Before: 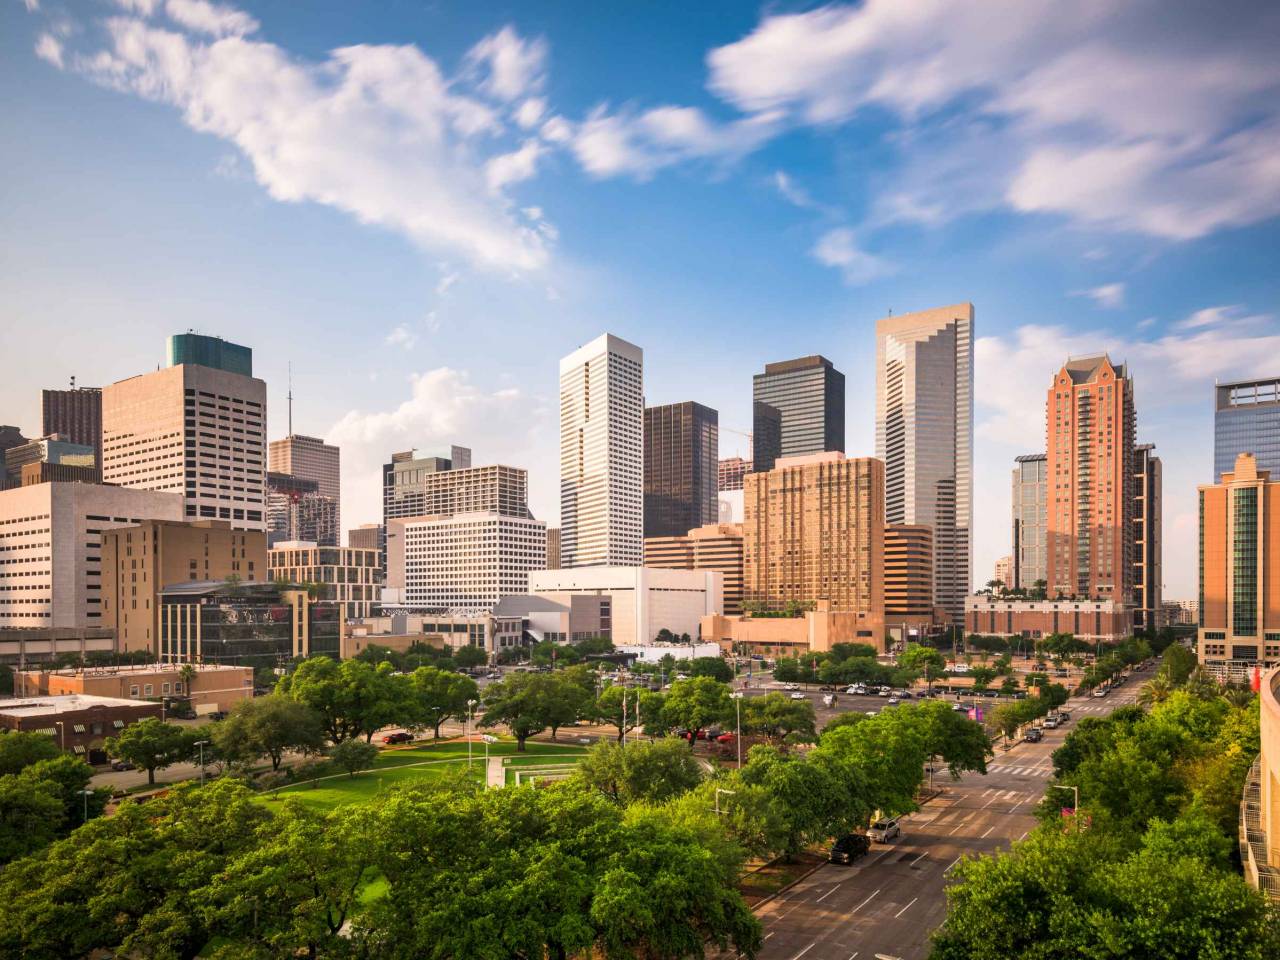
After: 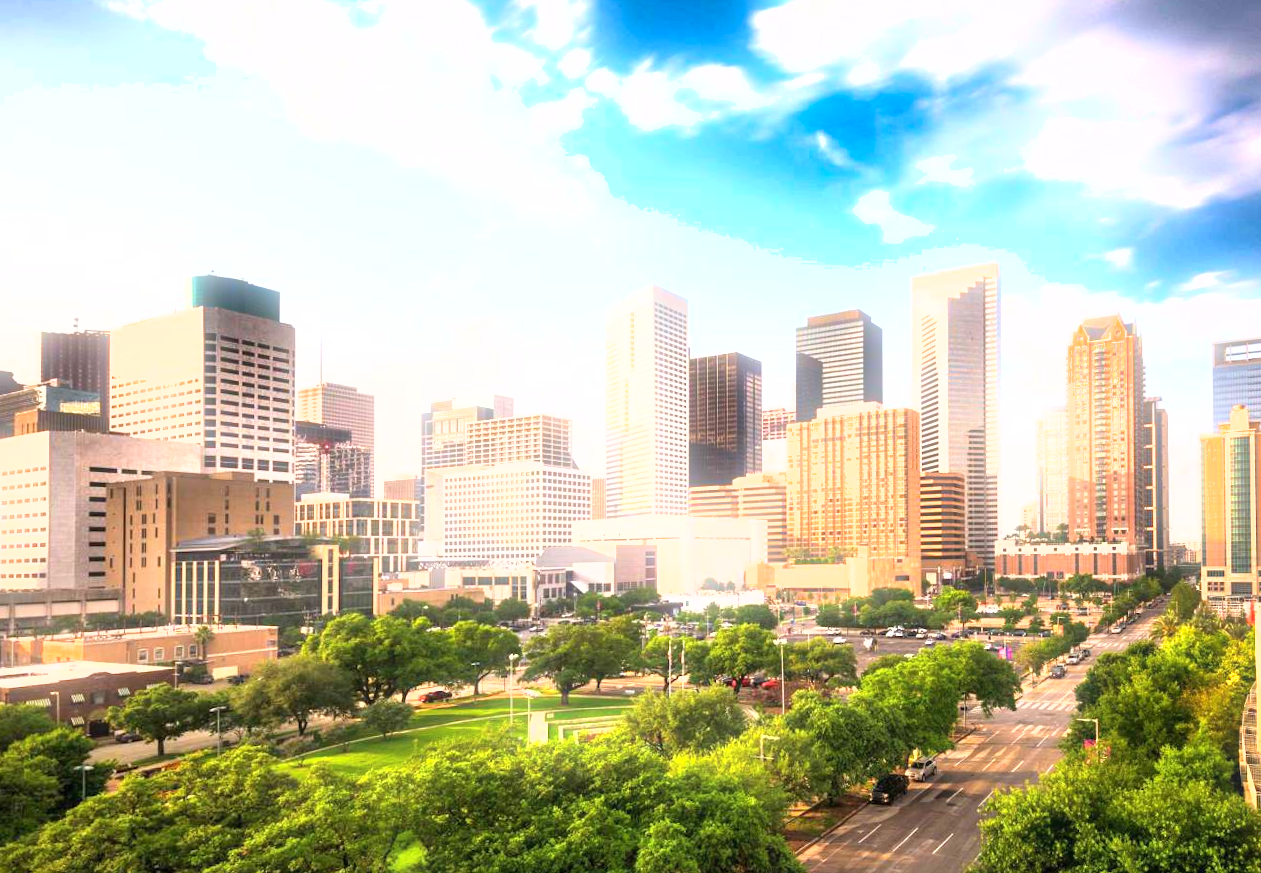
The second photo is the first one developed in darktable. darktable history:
exposure: black level correction 0, exposure 1.198 EV, compensate exposure bias true, compensate highlight preservation false
bloom: size 5%, threshold 95%, strength 15%
rotate and perspective: rotation -0.013°, lens shift (vertical) -0.027, lens shift (horizontal) 0.178, crop left 0.016, crop right 0.989, crop top 0.082, crop bottom 0.918
shadows and highlights: low approximation 0.01, soften with gaussian
